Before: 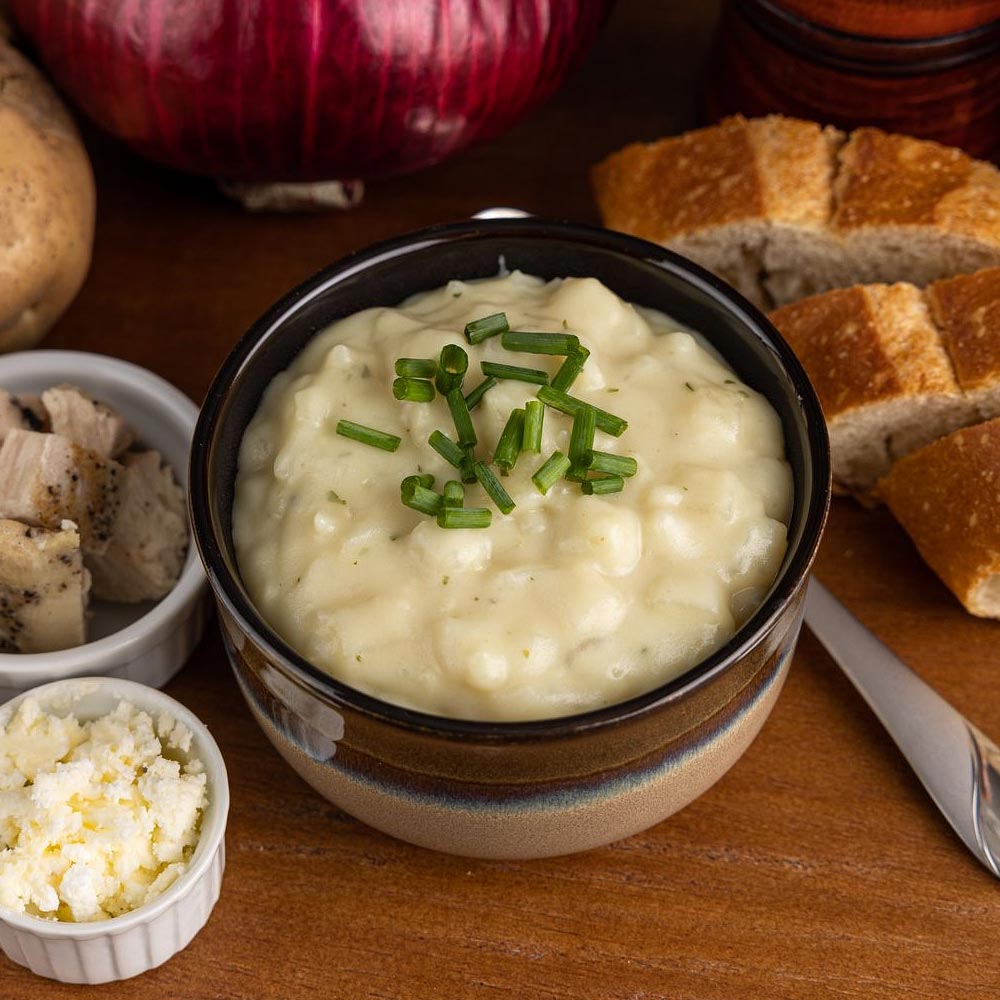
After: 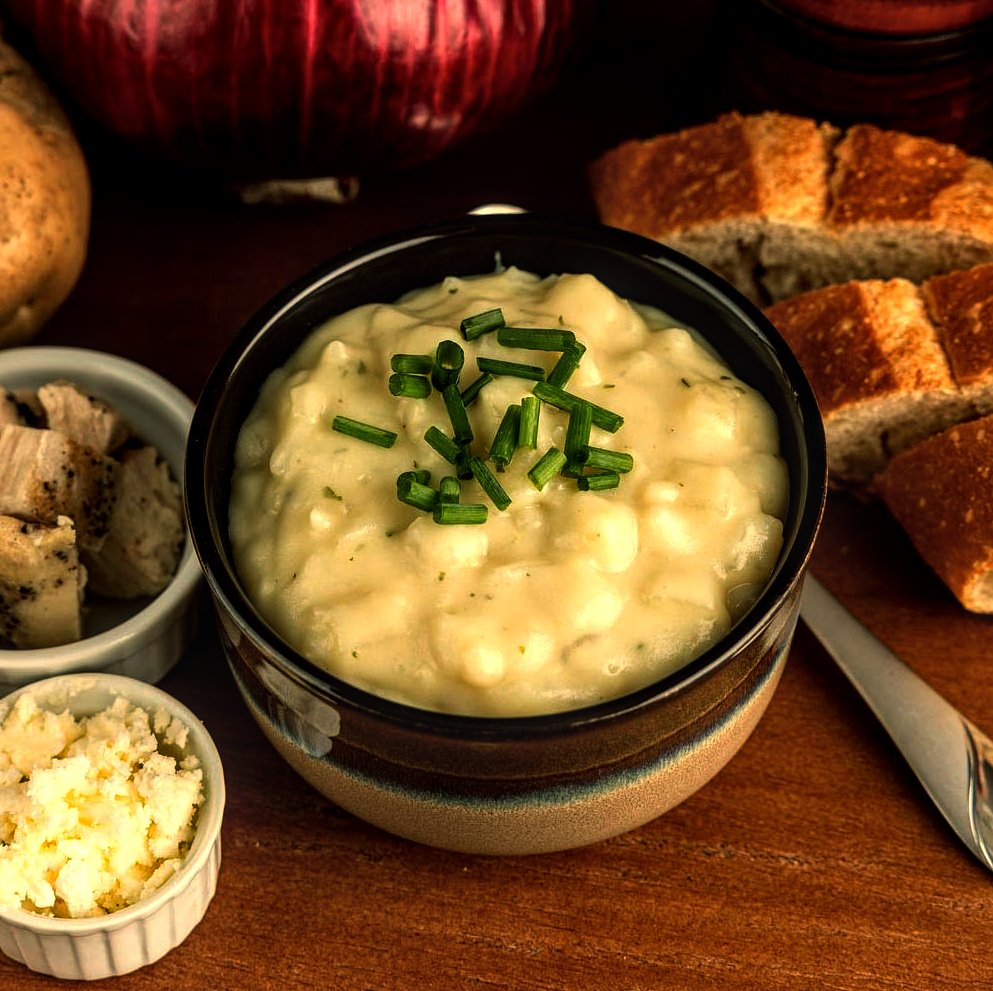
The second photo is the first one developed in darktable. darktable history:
color balance: mode lift, gamma, gain (sRGB), lift [1.014, 0.966, 0.918, 0.87], gamma [0.86, 0.734, 0.918, 0.976], gain [1.063, 1.13, 1.063, 0.86]
local contrast: on, module defaults
crop: left 0.434%, top 0.485%, right 0.244%, bottom 0.386%
